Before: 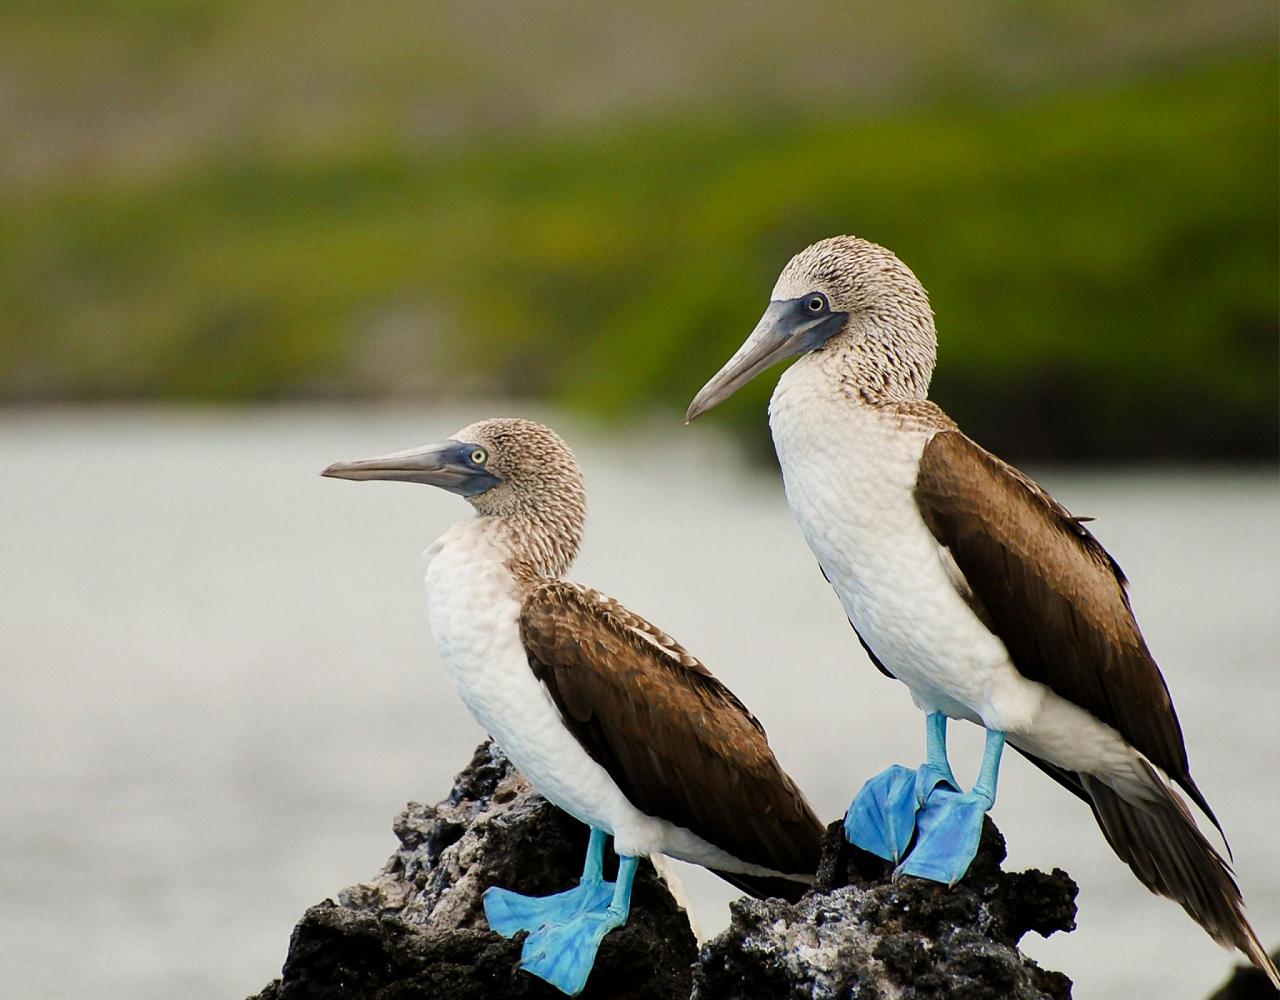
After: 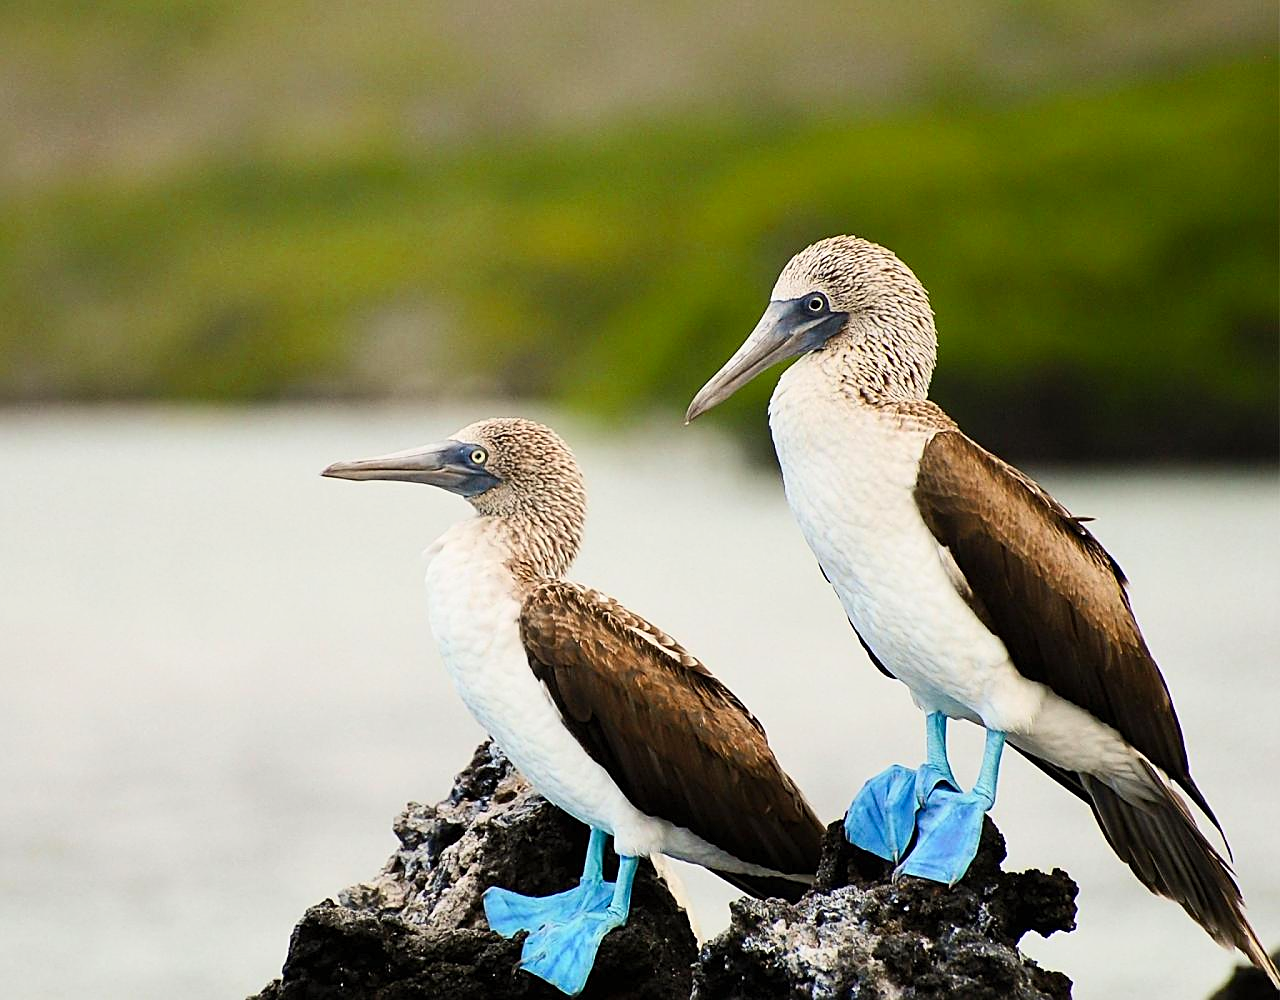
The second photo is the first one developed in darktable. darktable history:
contrast brightness saturation: contrast 0.2, brightness 0.15, saturation 0.14
sharpen: on, module defaults
